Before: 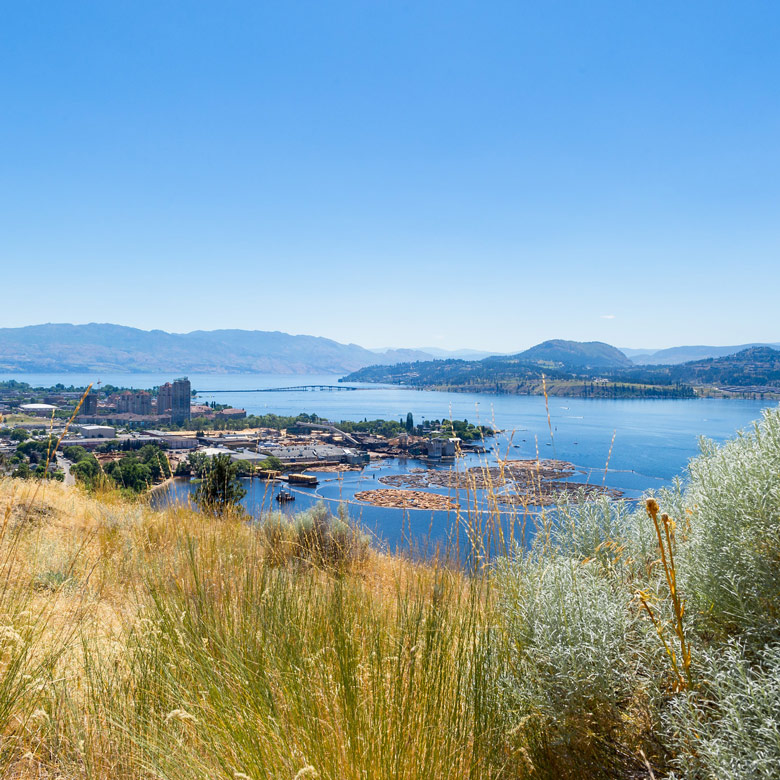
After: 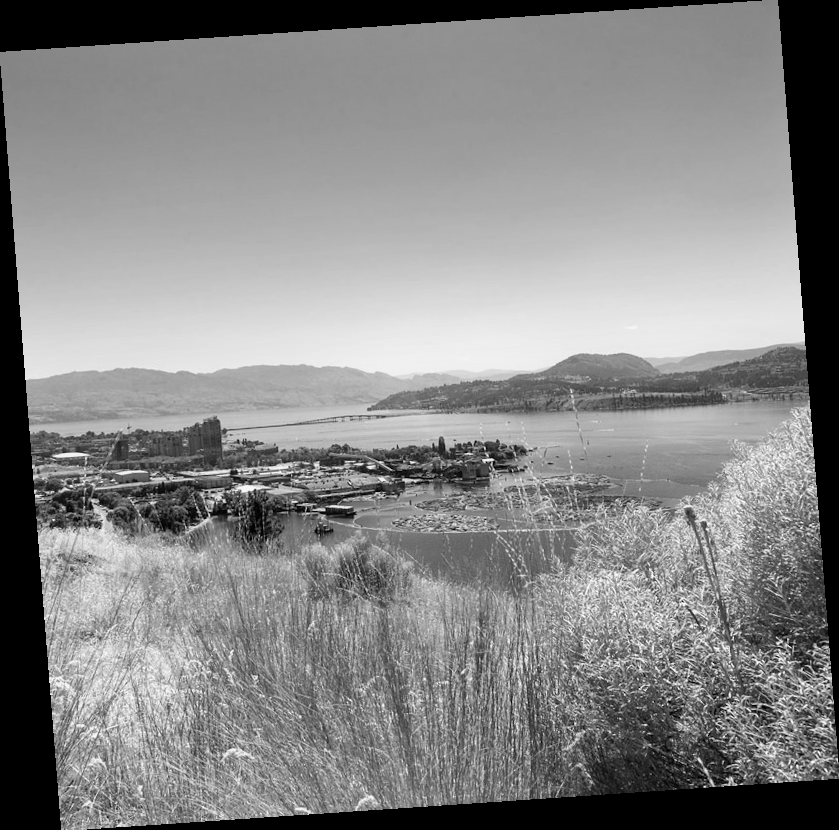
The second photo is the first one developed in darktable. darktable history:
color balance rgb: linear chroma grading › global chroma 50%, perceptual saturation grading › global saturation 2.34%, global vibrance 6.64%, contrast 12.71%, saturation formula JzAzBz (2021)
monochrome: a -35.87, b 49.73, size 1.7
velvia: strength 40%
rotate and perspective: rotation -4.2°, shear 0.006, automatic cropping off
